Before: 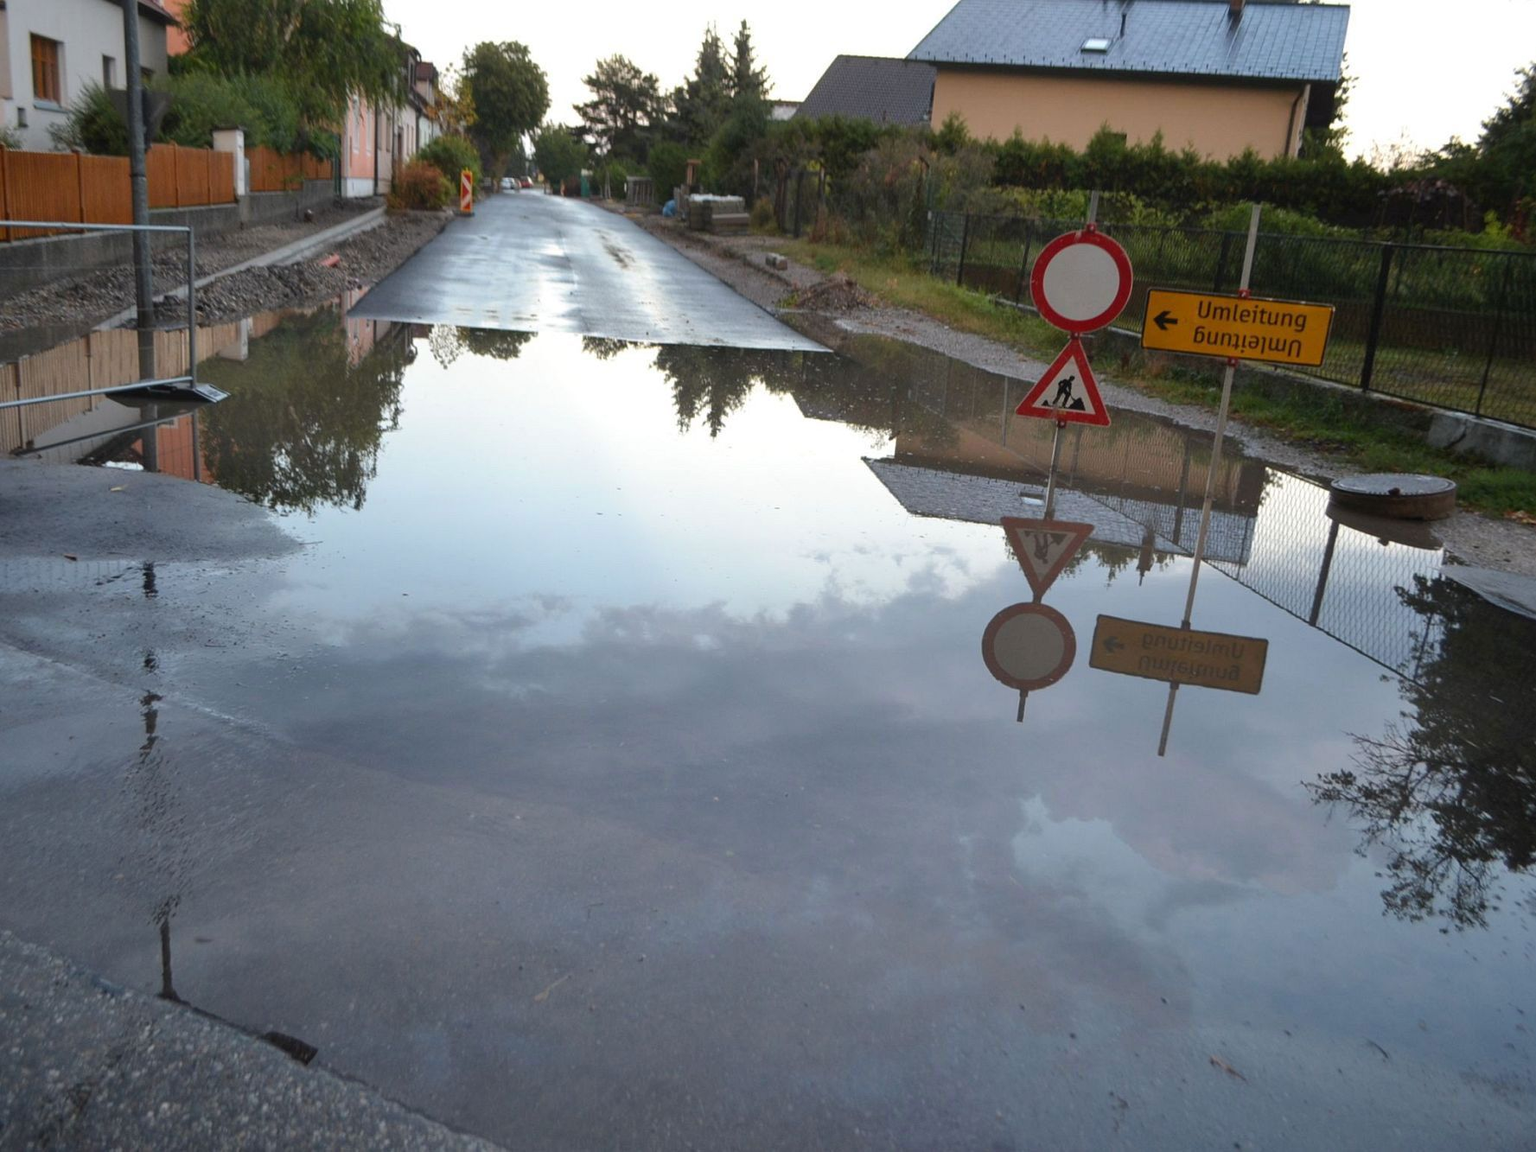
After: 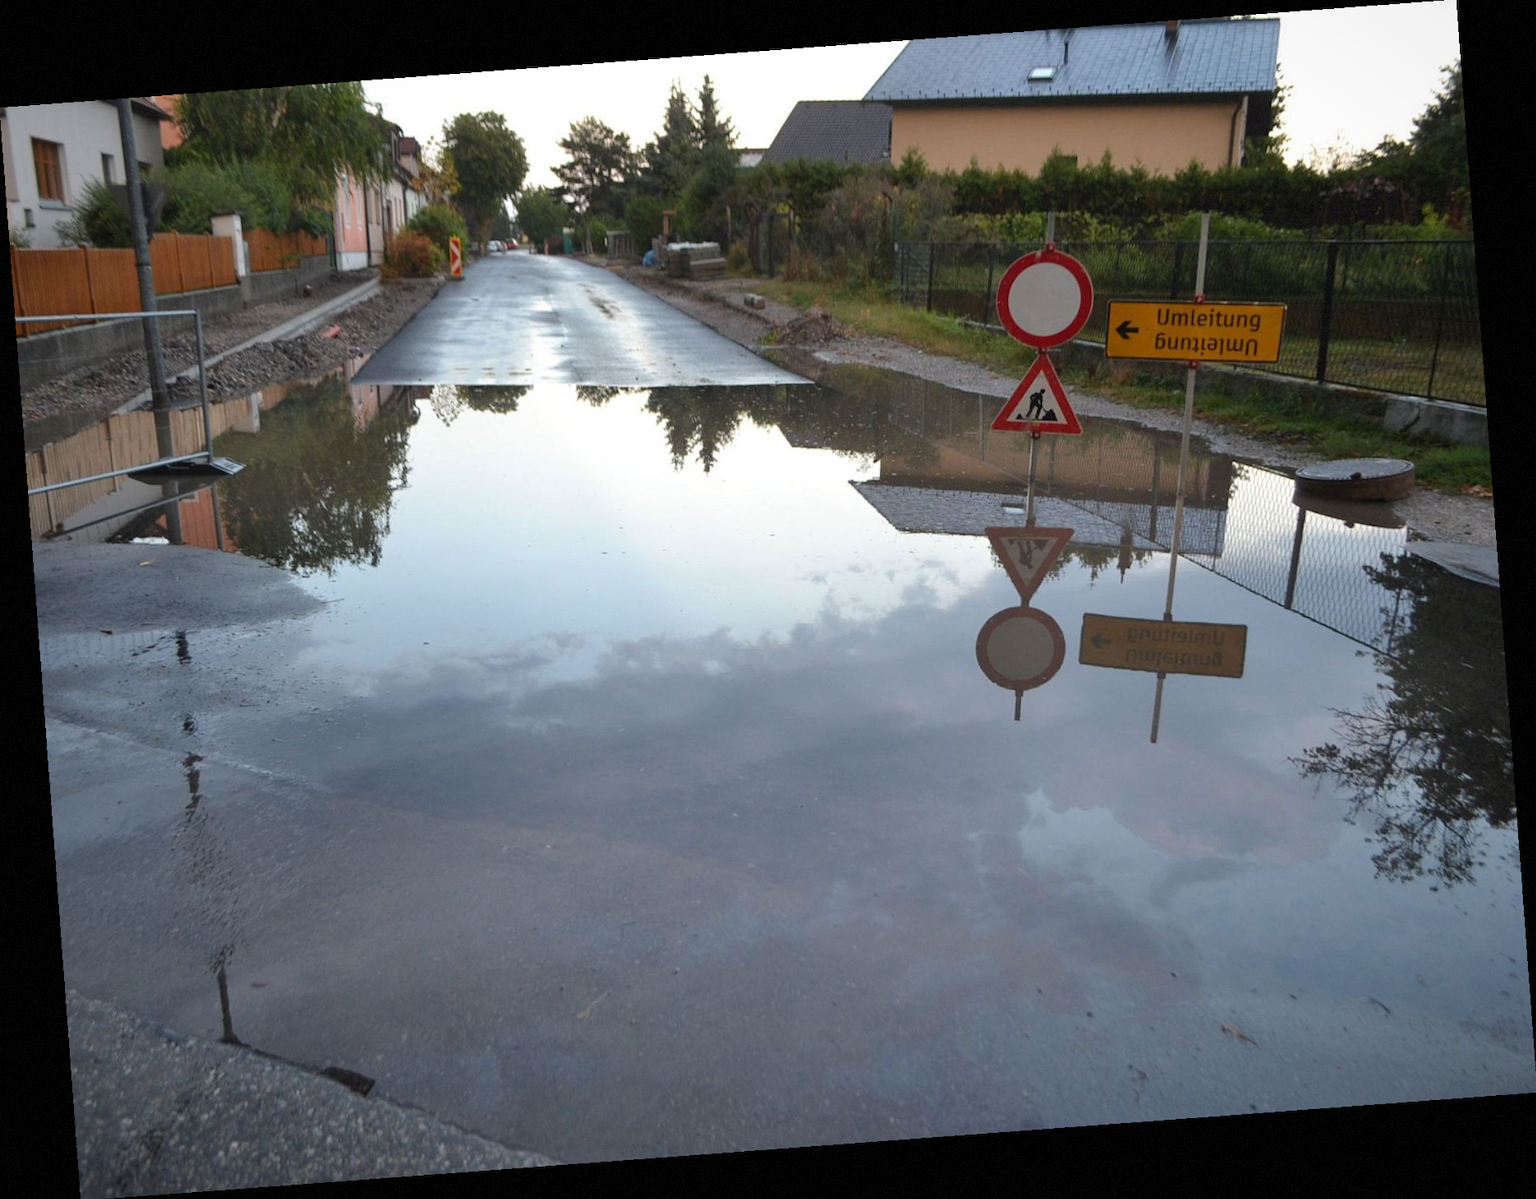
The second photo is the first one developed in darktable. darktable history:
rotate and perspective: rotation -4.25°, automatic cropping off
vignetting: fall-off start 85%, fall-off radius 80%, brightness -0.182, saturation -0.3, width/height ratio 1.219, dithering 8-bit output, unbound false
tone equalizer: on, module defaults
